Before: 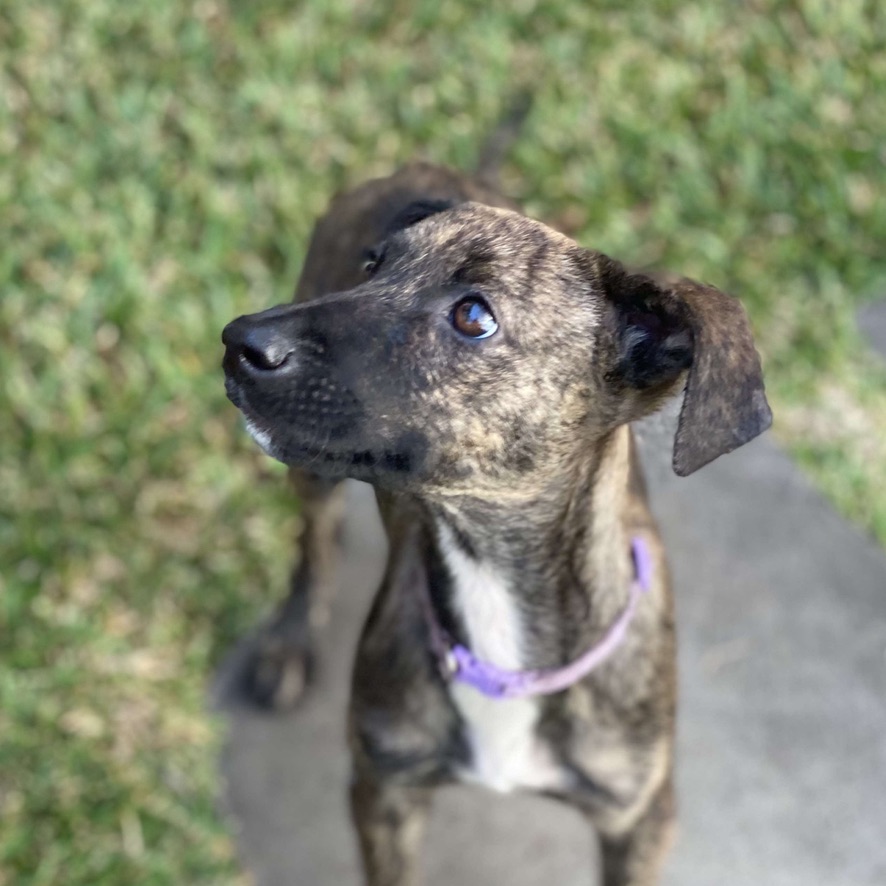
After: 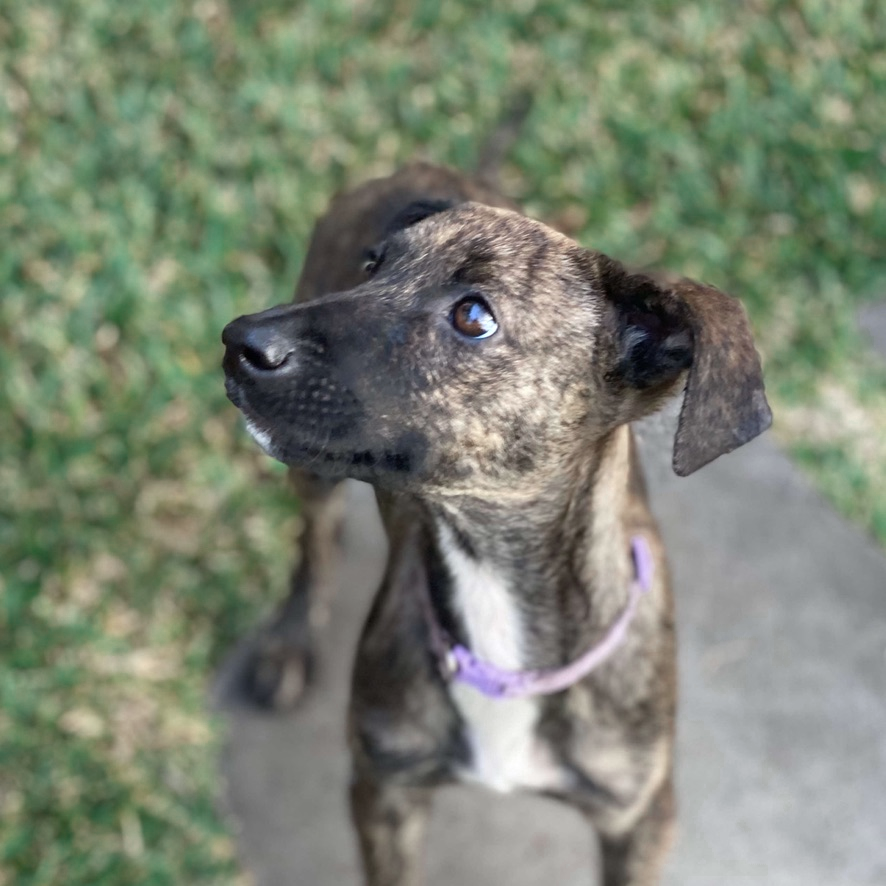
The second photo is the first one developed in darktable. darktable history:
color zones: curves: ch0 [(0, 0.5) (0.125, 0.4) (0.25, 0.5) (0.375, 0.4) (0.5, 0.4) (0.625, 0.6) (0.75, 0.6) (0.875, 0.5)]; ch1 [(0, 0.35) (0.125, 0.45) (0.25, 0.35) (0.375, 0.35) (0.5, 0.35) (0.625, 0.35) (0.75, 0.45) (0.875, 0.35)]; ch2 [(0, 0.6) (0.125, 0.5) (0.25, 0.5) (0.375, 0.6) (0.5, 0.6) (0.625, 0.5) (0.75, 0.5) (0.875, 0.5)]
